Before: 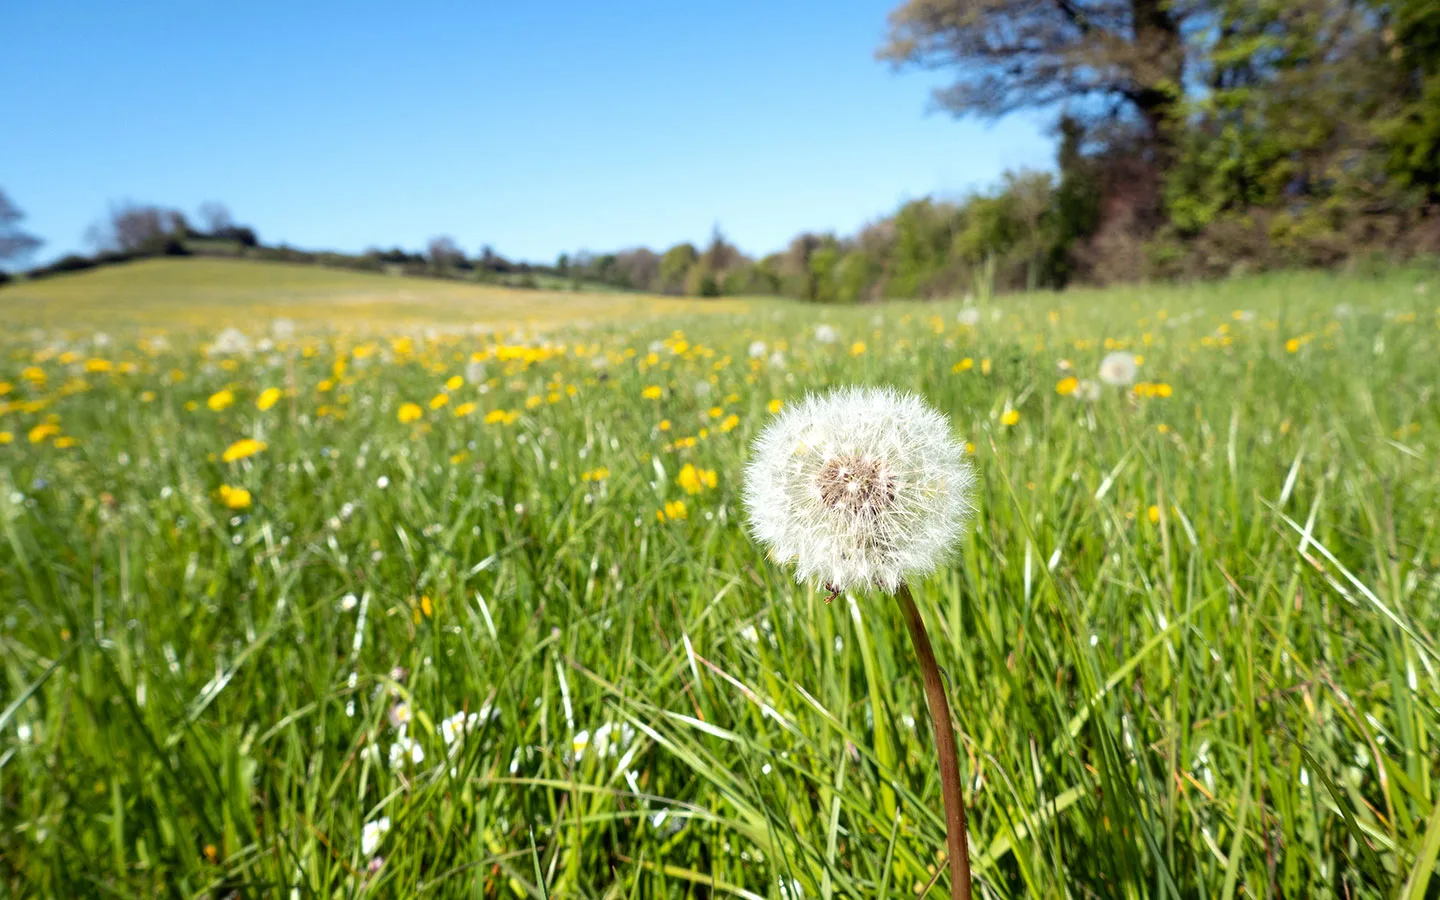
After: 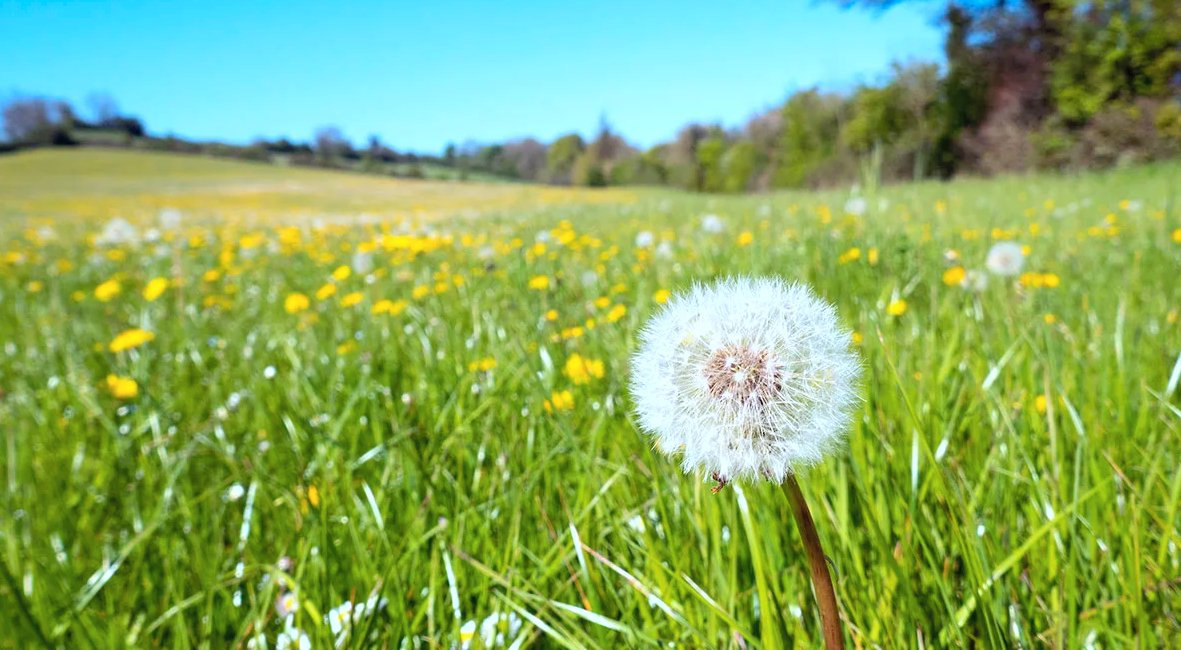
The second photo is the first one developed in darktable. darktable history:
color correction: highlights a* -2.09, highlights b* -18.47
crop: left 7.913%, top 12.319%, right 10.066%, bottom 15.412%
color balance rgb: linear chroma grading › global chroma 19.99%, perceptual saturation grading › global saturation 0.666%, global vibrance 20%
contrast brightness saturation: contrast 0.05, brightness 0.063, saturation 0.009
